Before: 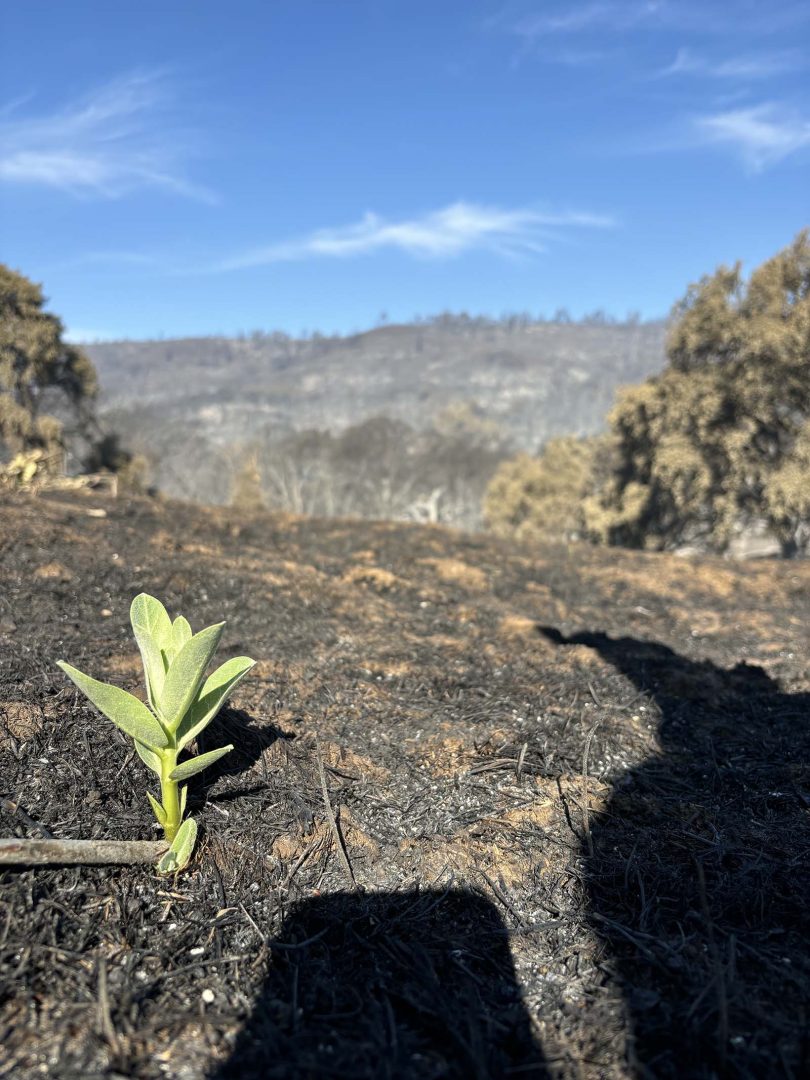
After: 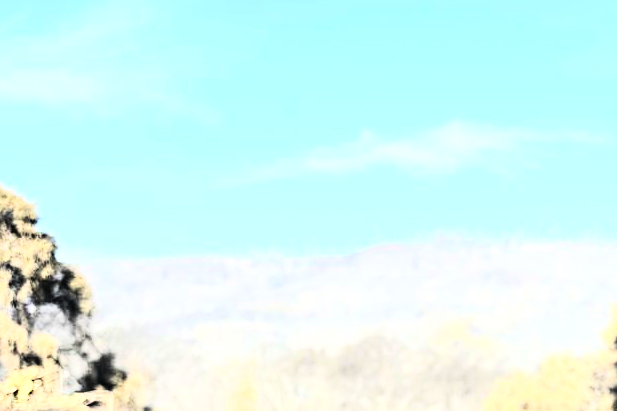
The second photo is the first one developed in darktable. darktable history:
crop: left 0.579%, top 7.627%, right 23.167%, bottom 54.275%
sharpen: on, module defaults
rgb curve: curves: ch0 [(0, 0) (0.21, 0.15) (0.24, 0.21) (0.5, 0.75) (0.75, 0.96) (0.89, 0.99) (1, 1)]; ch1 [(0, 0.02) (0.21, 0.13) (0.25, 0.2) (0.5, 0.67) (0.75, 0.9) (0.89, 0.97) (1, 1)]; ch2 [(0, 0.02) (0.21, 0.13) (0.25, 0.2) (0.5, 0.67) (0.75, 0.9) (0.89, 0.97) (1, 1)], compensate middle gray true
exposure: black level correction 0, exposure 0.5 EV, compensate highlight preservation false
tone equalizer: -8 EV -0.75 EV, -7 EV -0.7 EV, -6 EV -0.6 EV, -5 EV -0.4 EV, -3 EV 0.4 EV, -2 EV 0.6 EV, -1 EV 0.7 EV, +0 EV 0.75 EV, edges refinement/feathering 500, mask exposure compensation -1.57 EV, preserve details no
